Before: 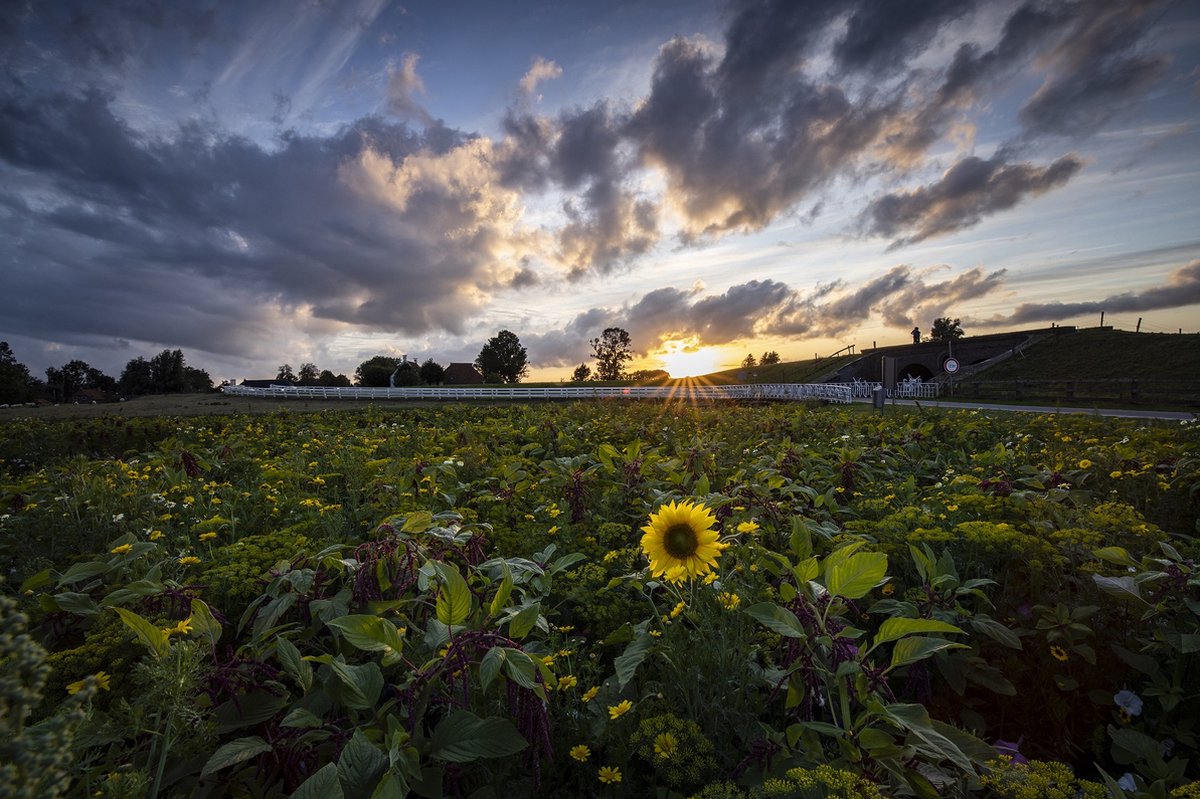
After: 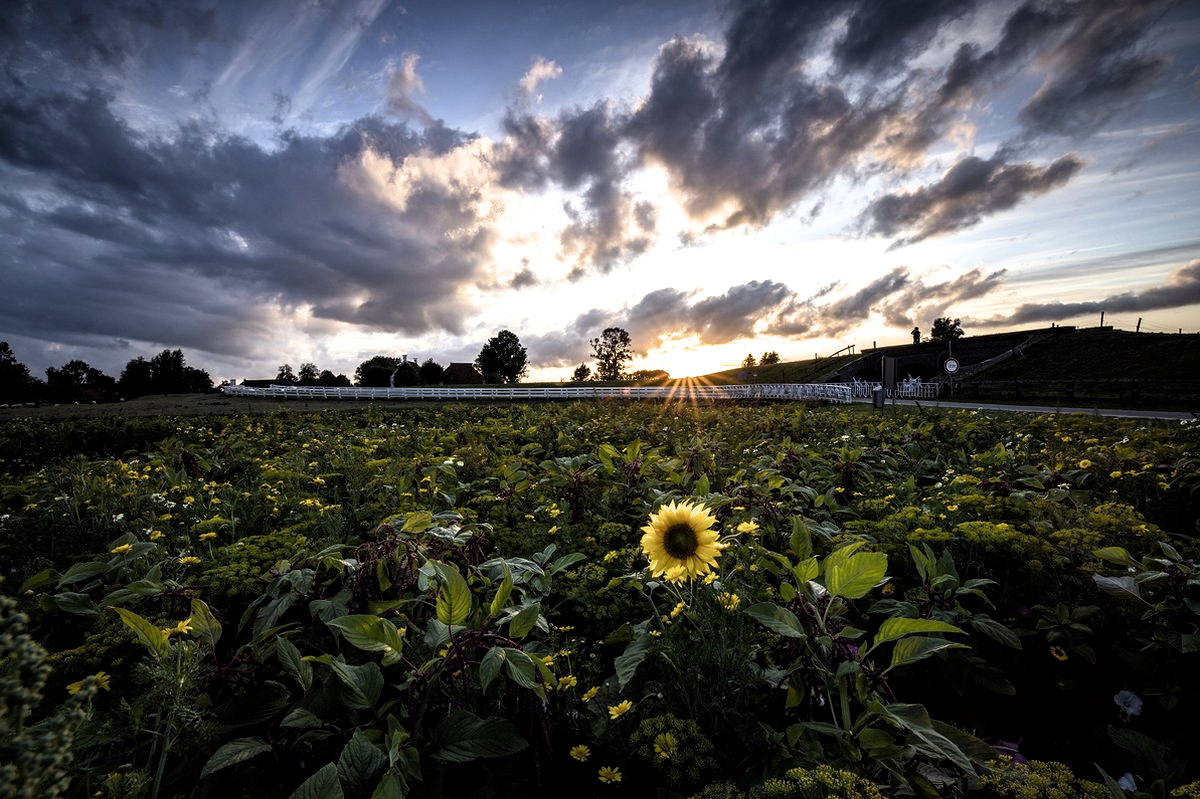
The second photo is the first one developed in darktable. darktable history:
filmic rgb: white relative exposure 2.2 EV, hardness 6.97
exposure: exposure 0.258 EV, compensate highlight preservation false
local contrast: highlights 100%, shadows 100%, detail 120%, midtone range 0.2
